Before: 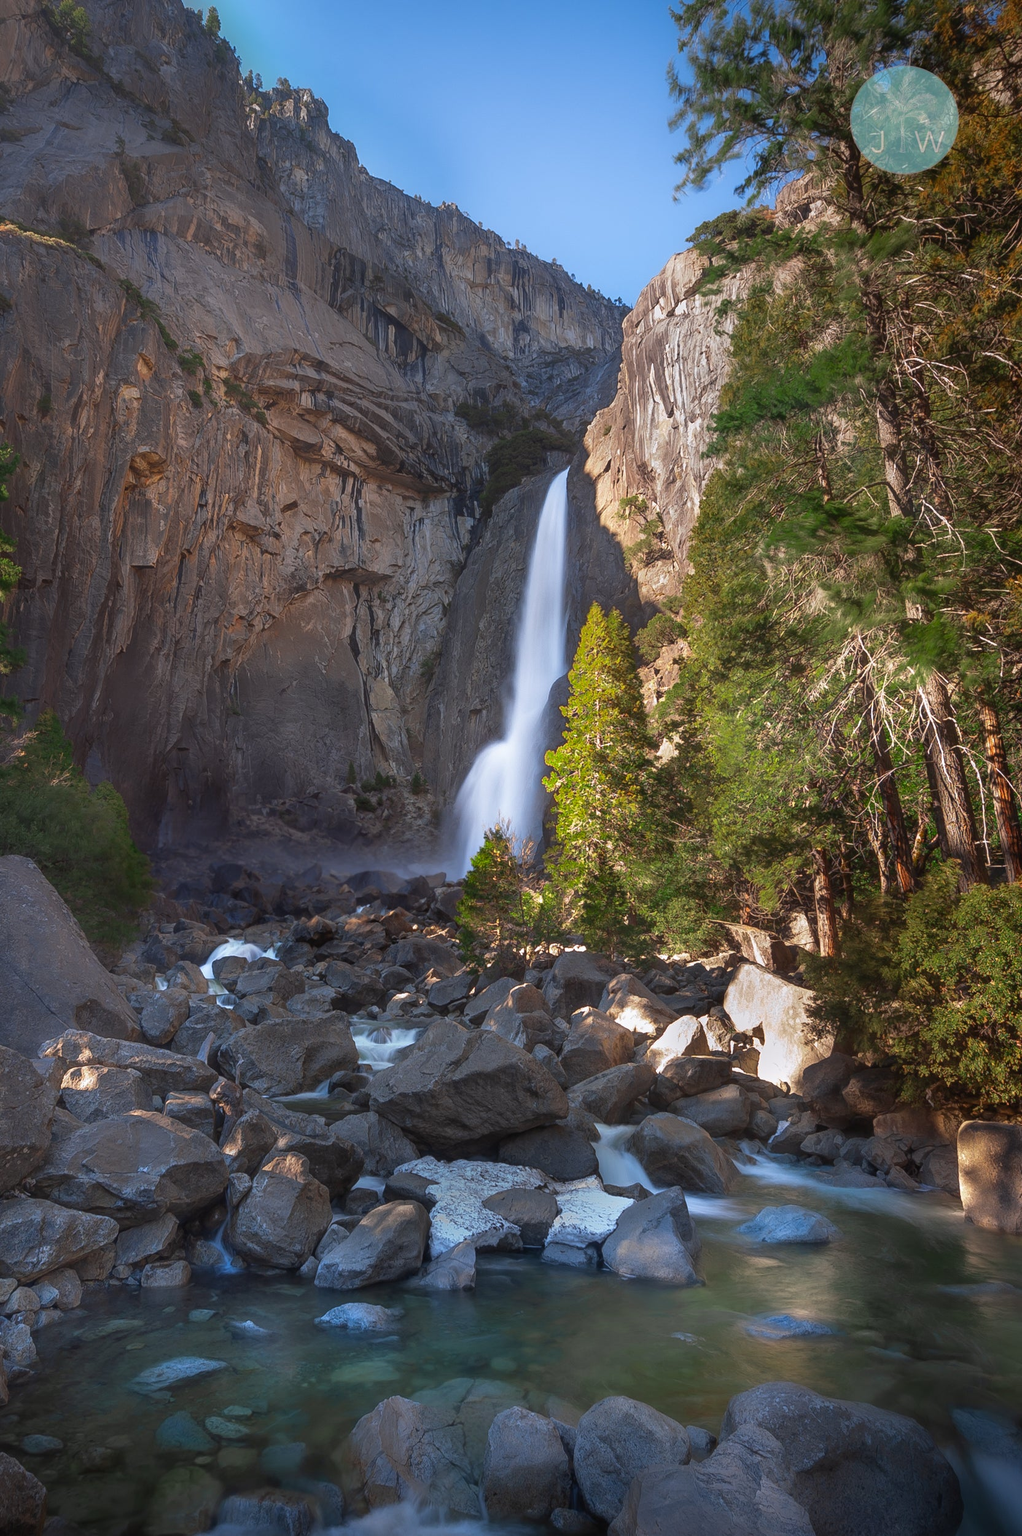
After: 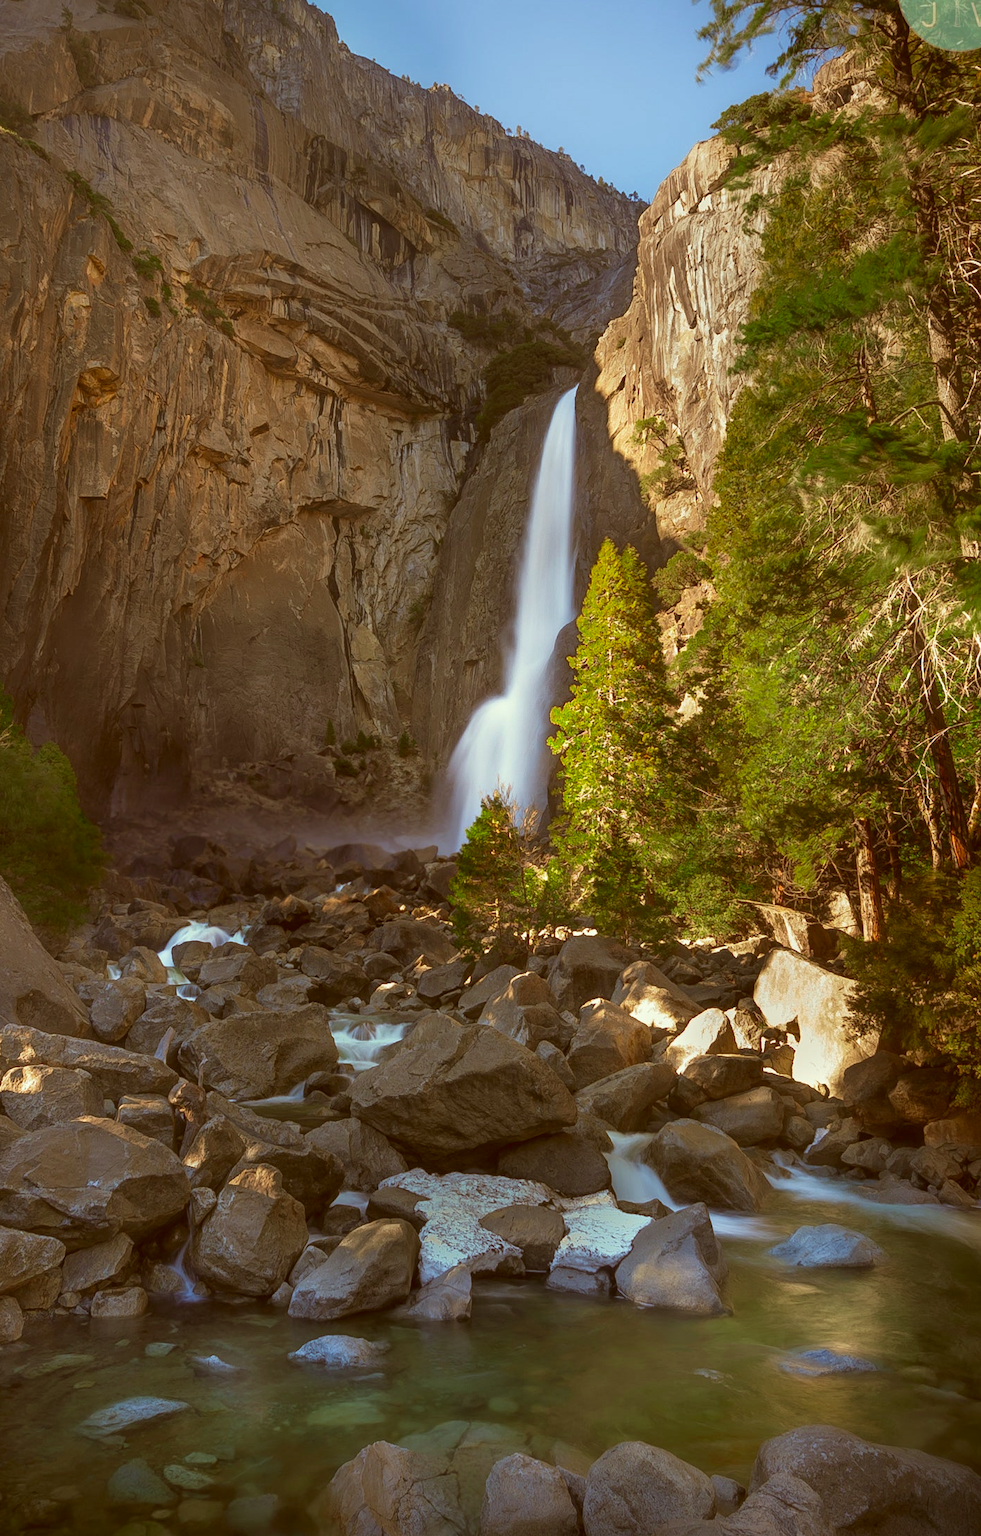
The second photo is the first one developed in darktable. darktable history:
velvia: on, module defaults
crop: left 6.064%, top 8.402%, right 9.524%, bottom 3.67%
color correction: highlights a* -5.38, highlights b* 9.8, shadows a* 9.34, shadows b* 24.63
